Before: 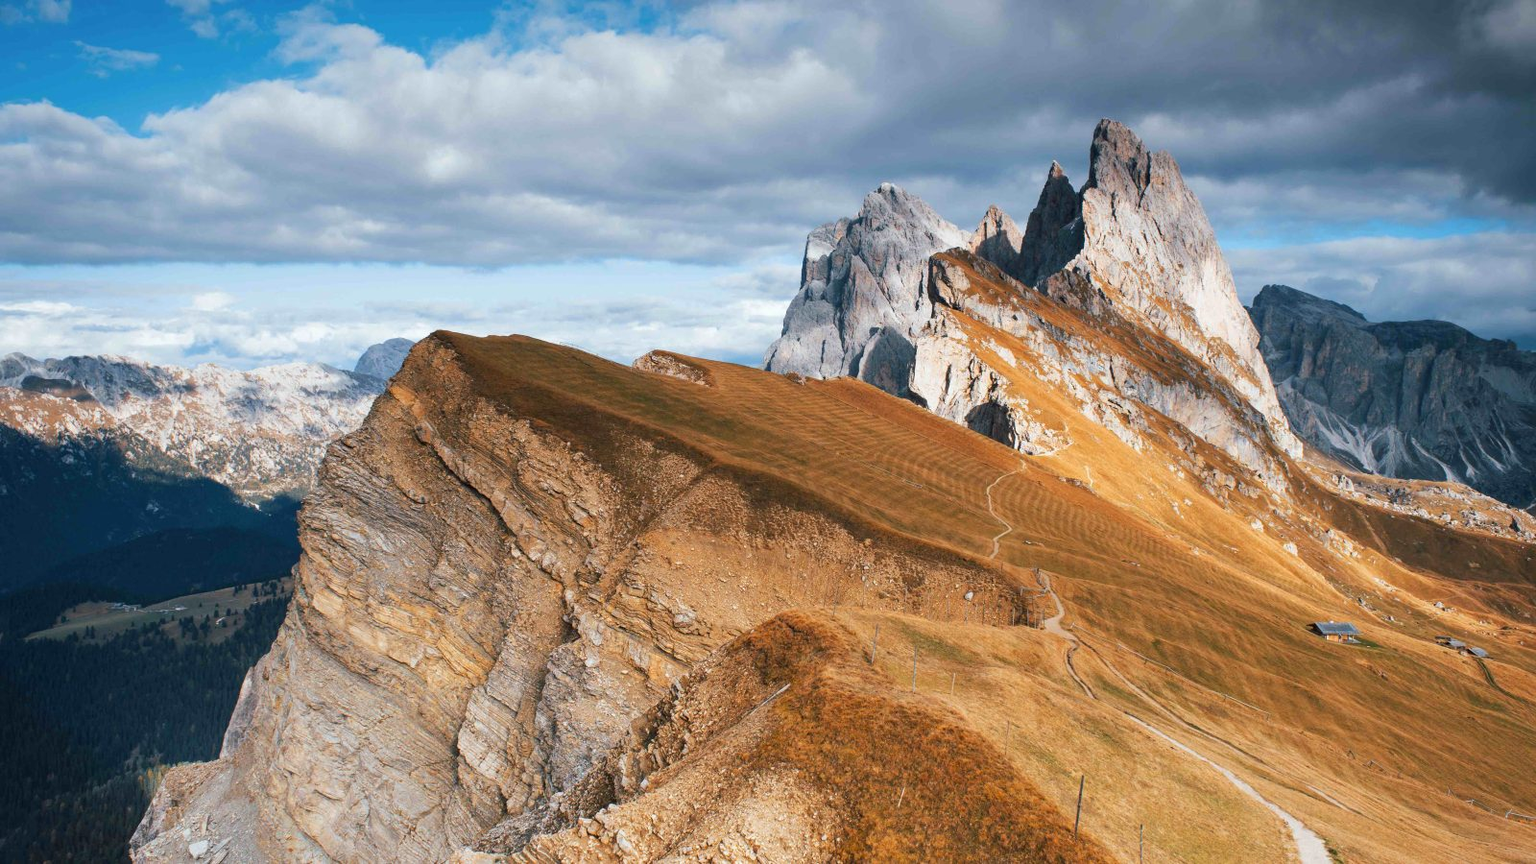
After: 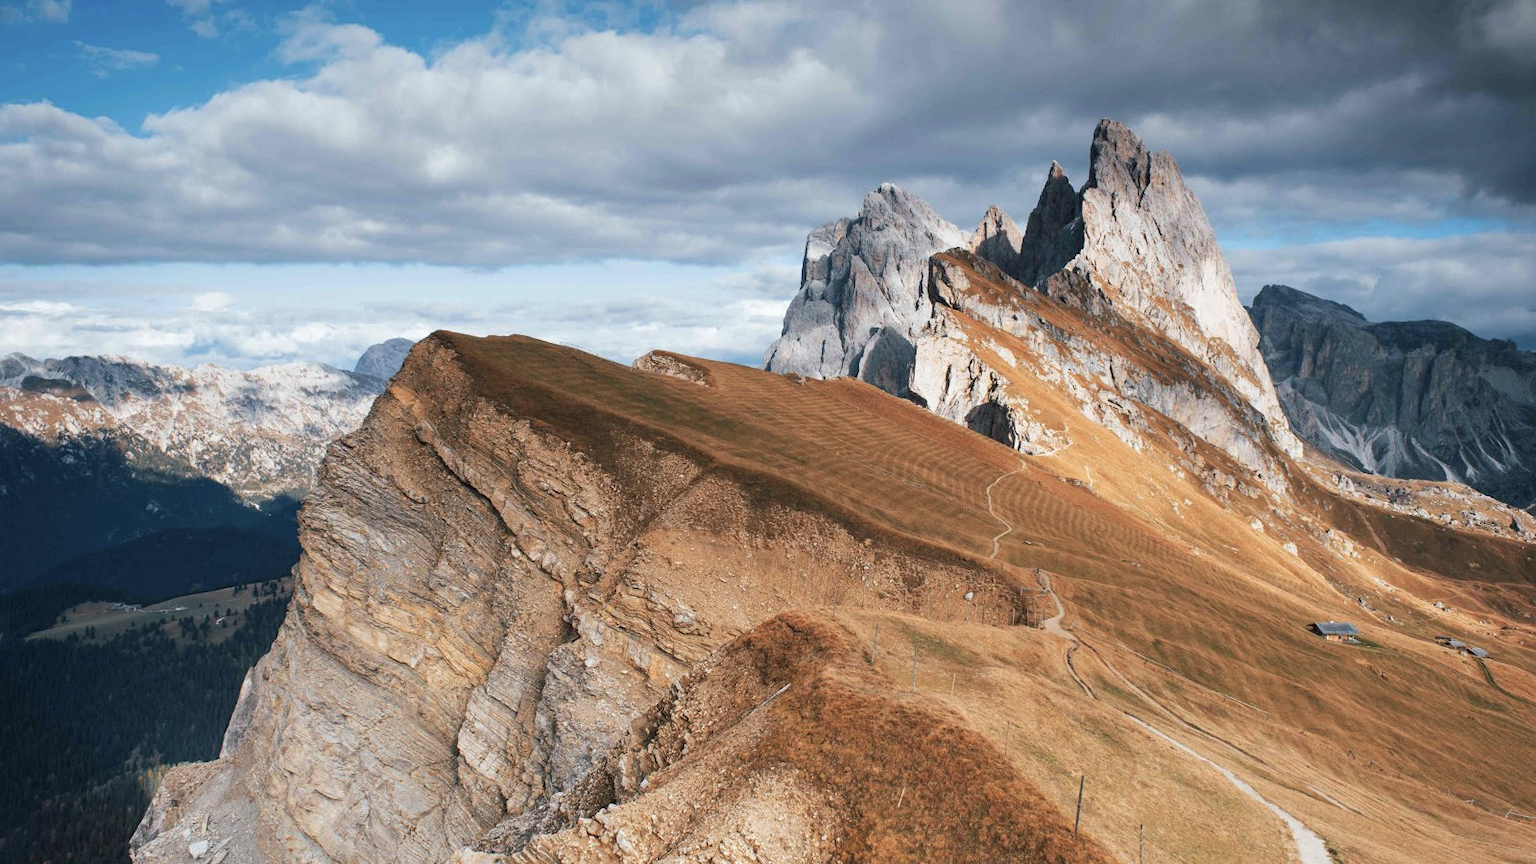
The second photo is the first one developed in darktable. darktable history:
color balance: input saturation 80.07%
